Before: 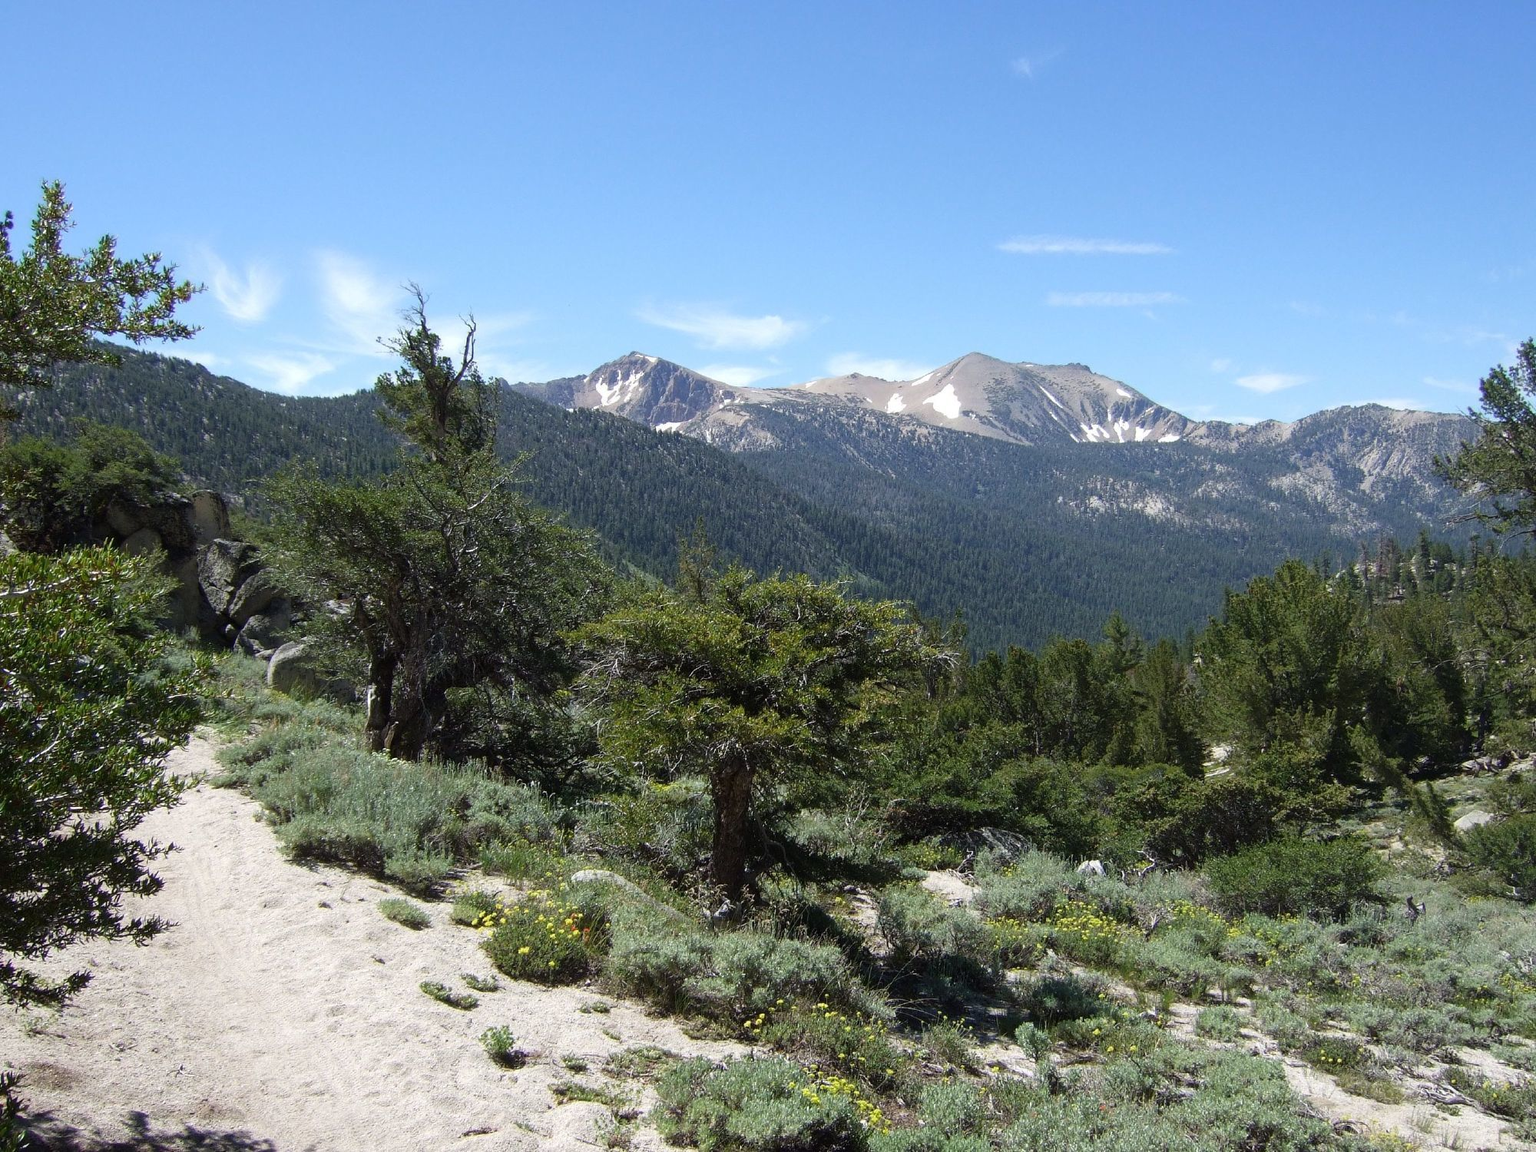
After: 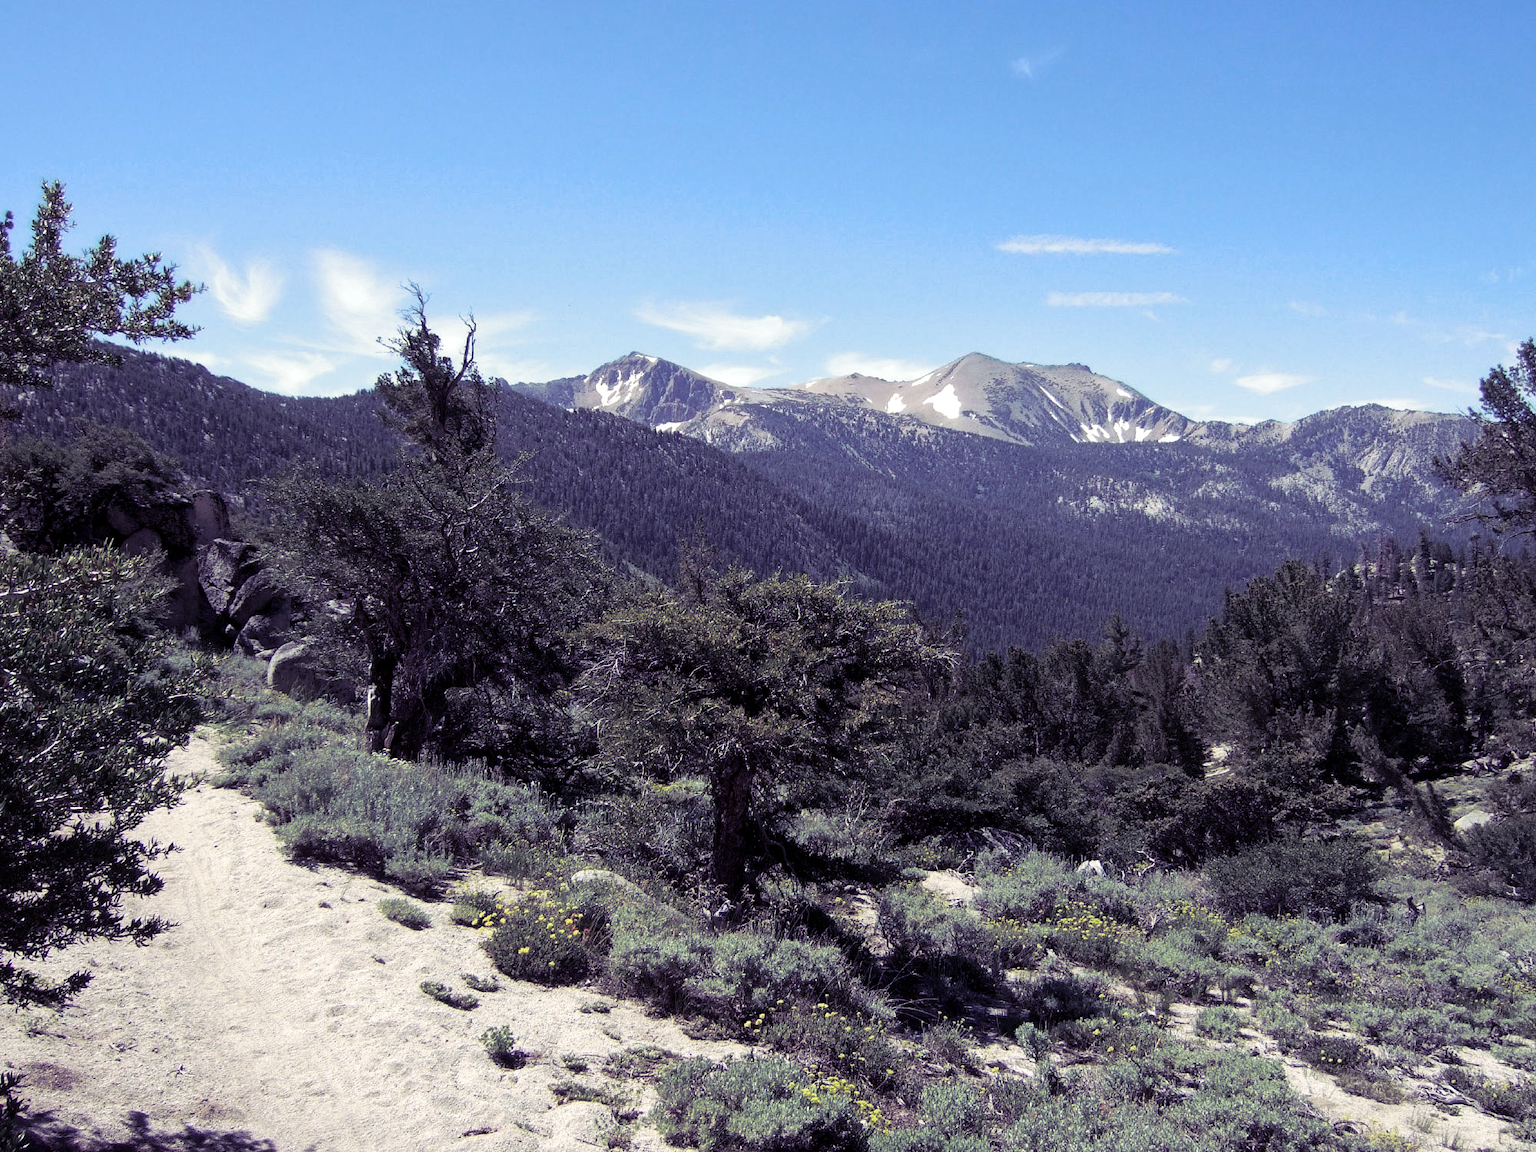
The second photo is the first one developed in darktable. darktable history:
split-toning: shadows › hue 255.6°, shadows › saturation 0.66, highlights › hue 43.2°, highlights › saturation 0.68, balance -50.1
local contrast: mode bilateral grid, contrast 20, coarseness 50, detail 120%, midtone range 0.2
